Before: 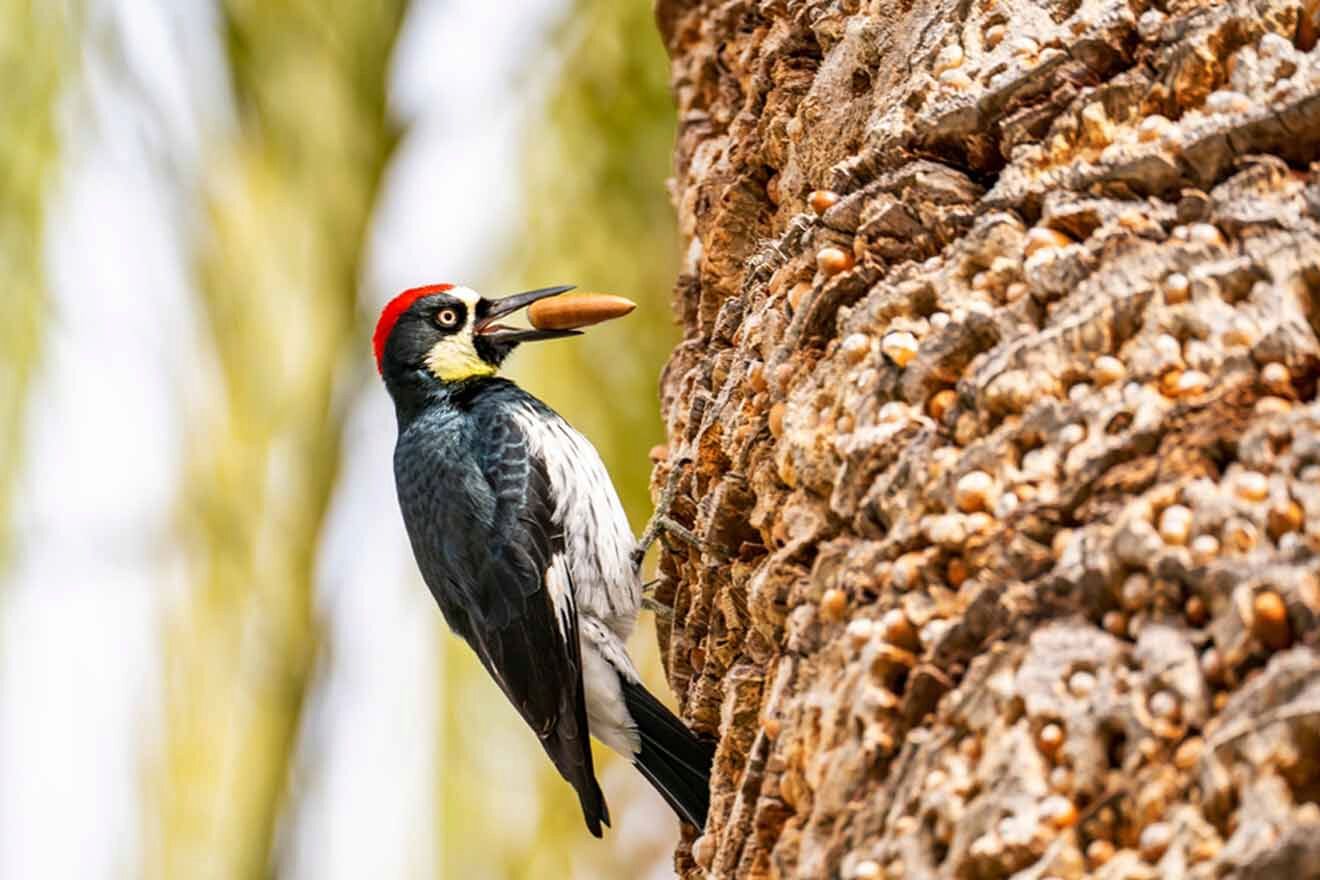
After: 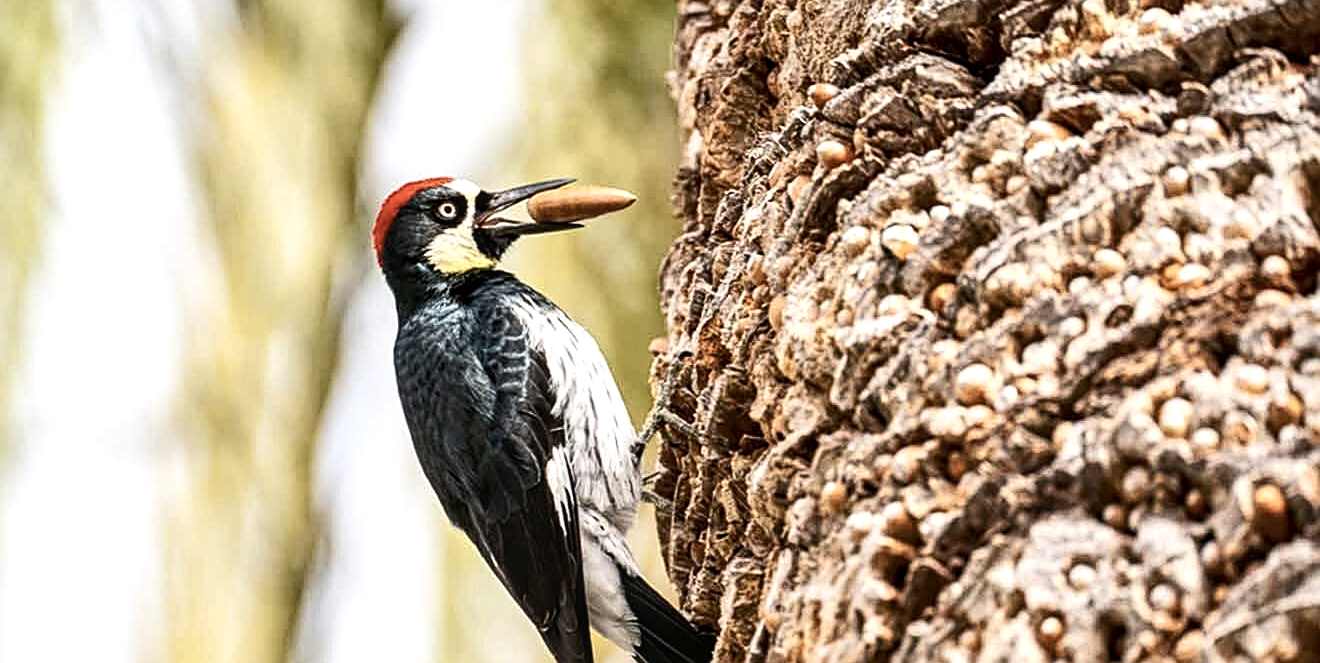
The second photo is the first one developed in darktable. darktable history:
sharpen: on, module defaults
crop and rotate: top 12.25%, bottom 12.358%
local contrast: highlights 99%, shadows 84%, detail 160%, midtone range 0.2
contrast brightness saturation: contrast 0.249, saturation -0.31
